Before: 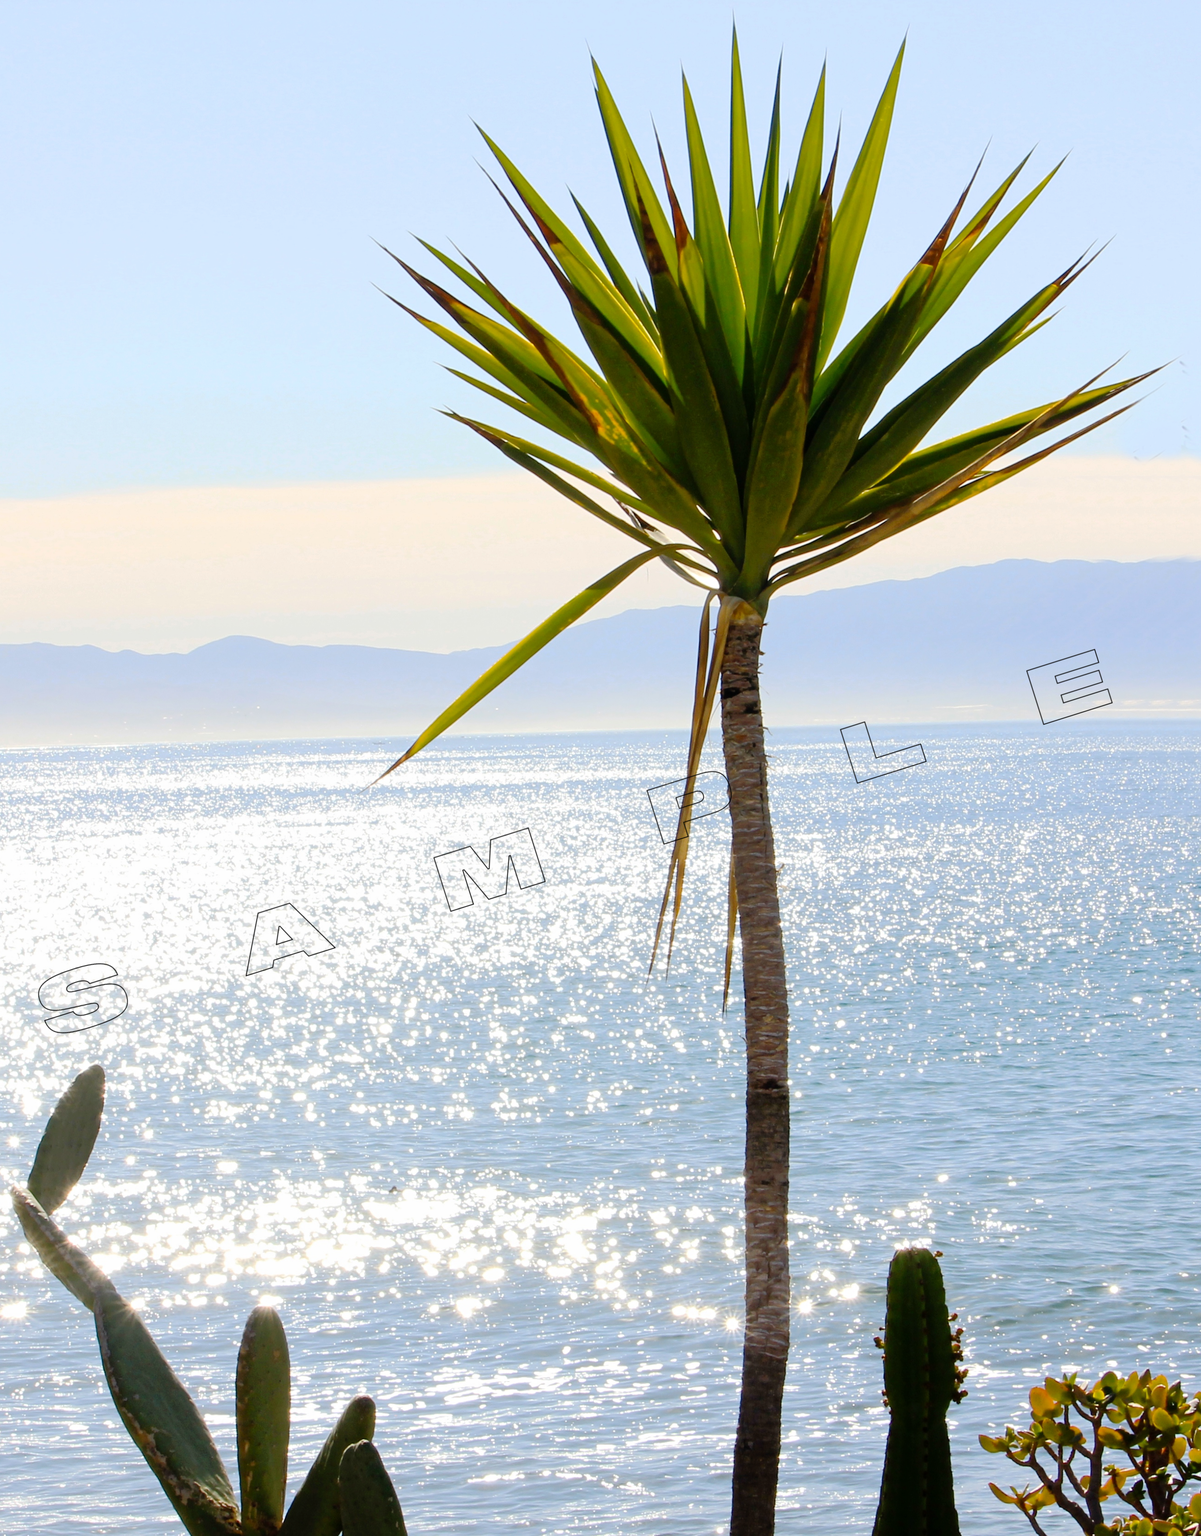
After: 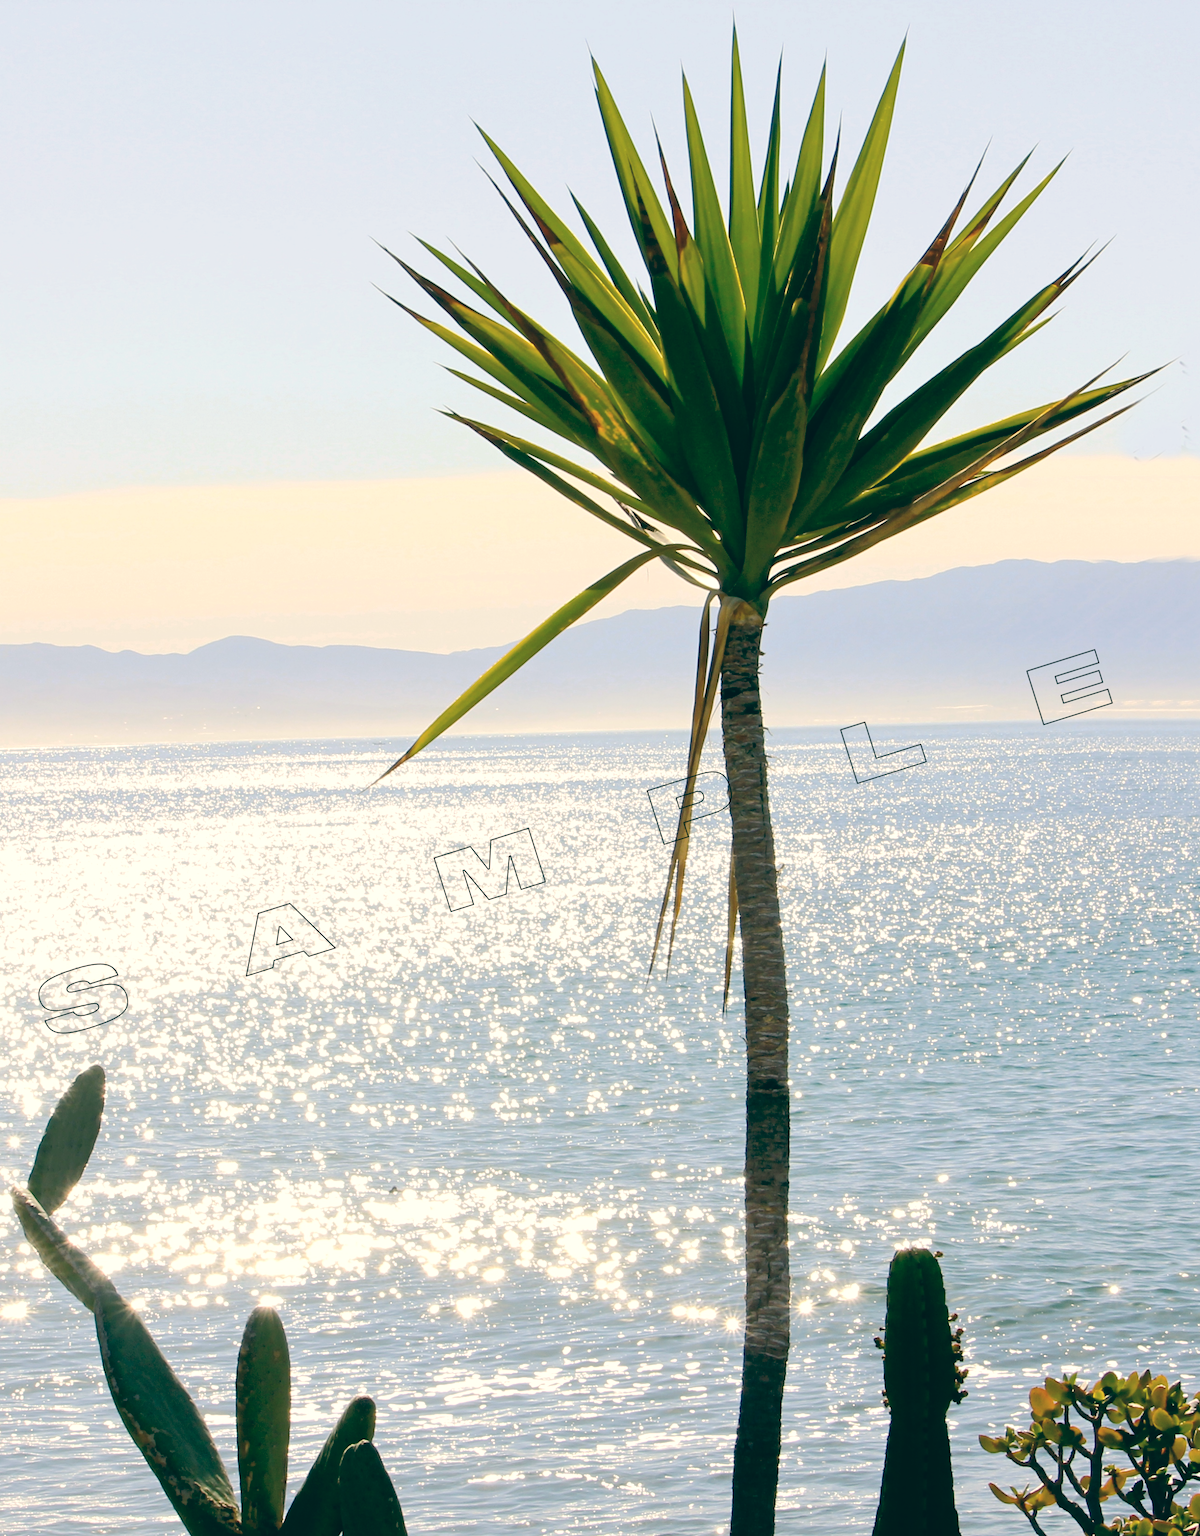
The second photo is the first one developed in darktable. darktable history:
tone equalizer: on, module defaults
color balance: lift [1.005, 0.99, 1.007, 1.01], gamma [1, 0.979, 1.011, 1.021], gain [0.923, 1.098, 1.025, 0.902], input saturation 90.45%, contrast 7.73%, output saturation 105.91%
local contrast: mode bilateral grid, contrast 15, coarseness 36, detail 105%, midtone range 0.2
contrast brightness saturation: contrast 0.01, saturation -0.05
